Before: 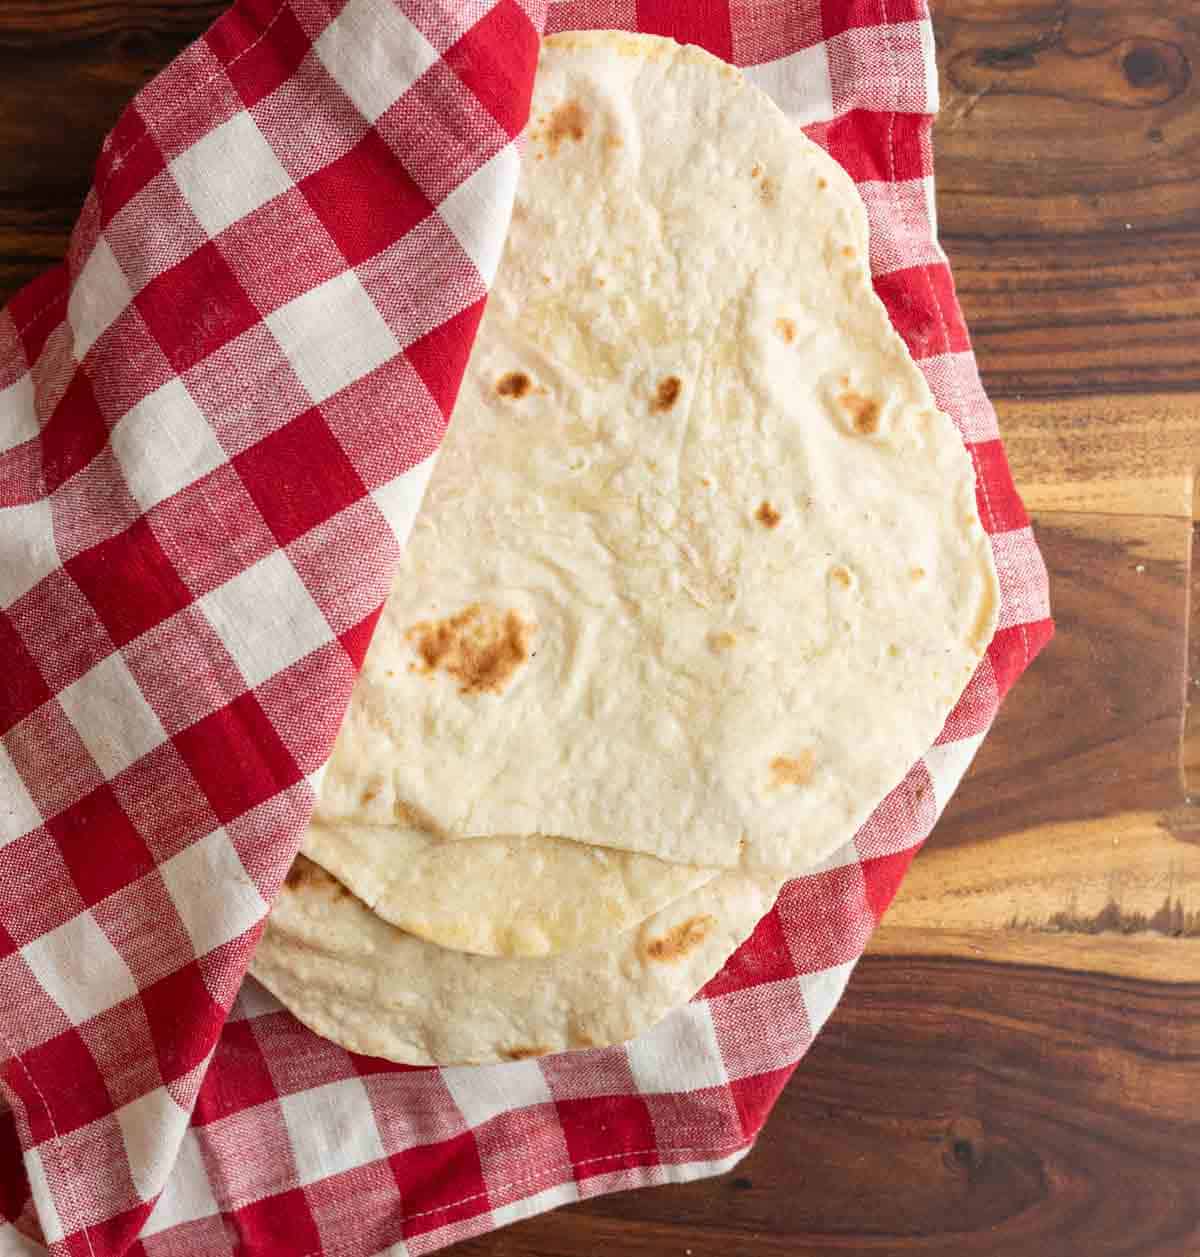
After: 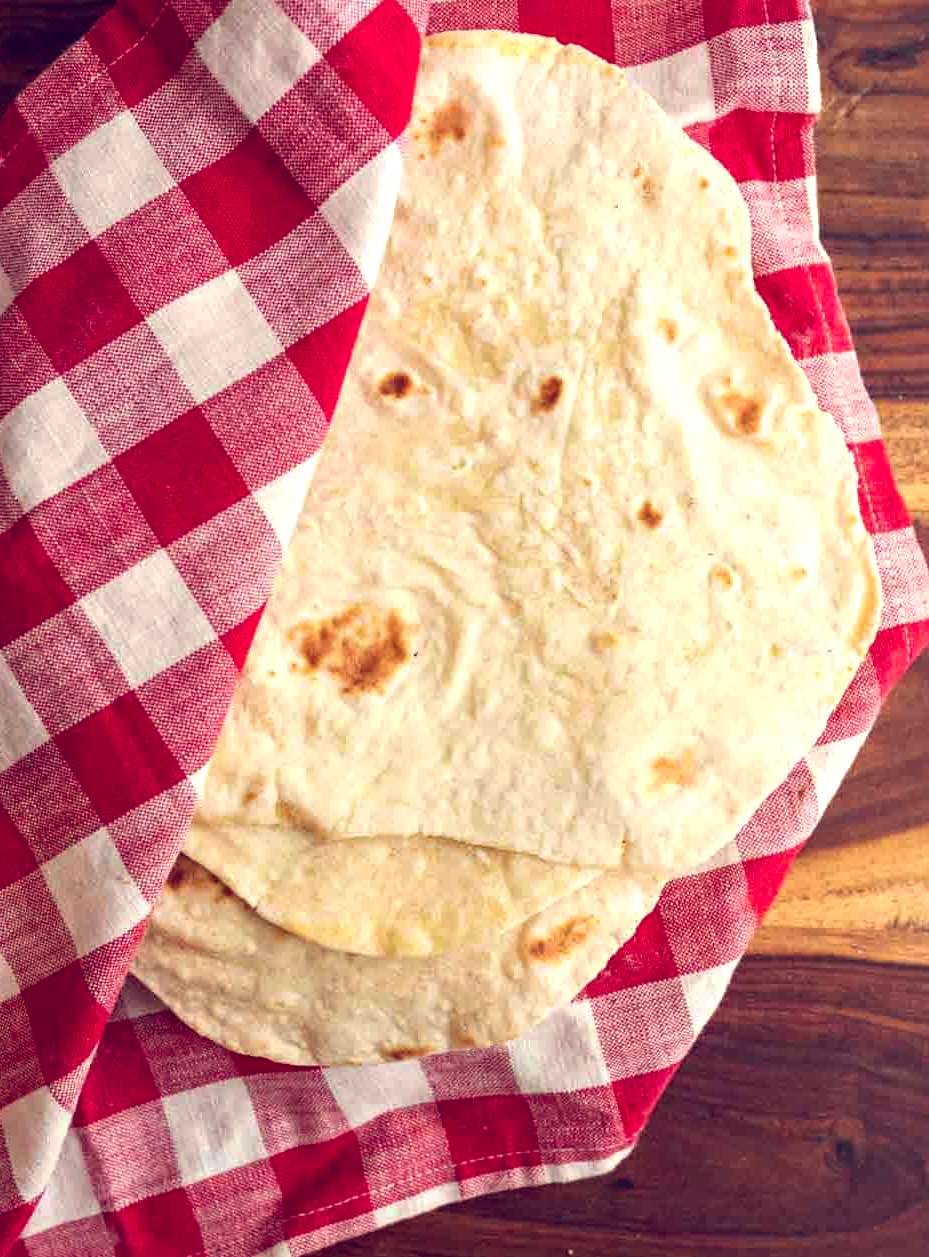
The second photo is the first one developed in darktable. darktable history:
crop: left 9.88%, right 12.664%
haze removal: compatibility mode true, adaptive false
color balance: lift [1.001, 0.997, 0.99, 1.01], gamma [1.007, 1, 0.975, 1.025], gain [1, 1.065, 1.052, 0.935], contrast 13.25%
